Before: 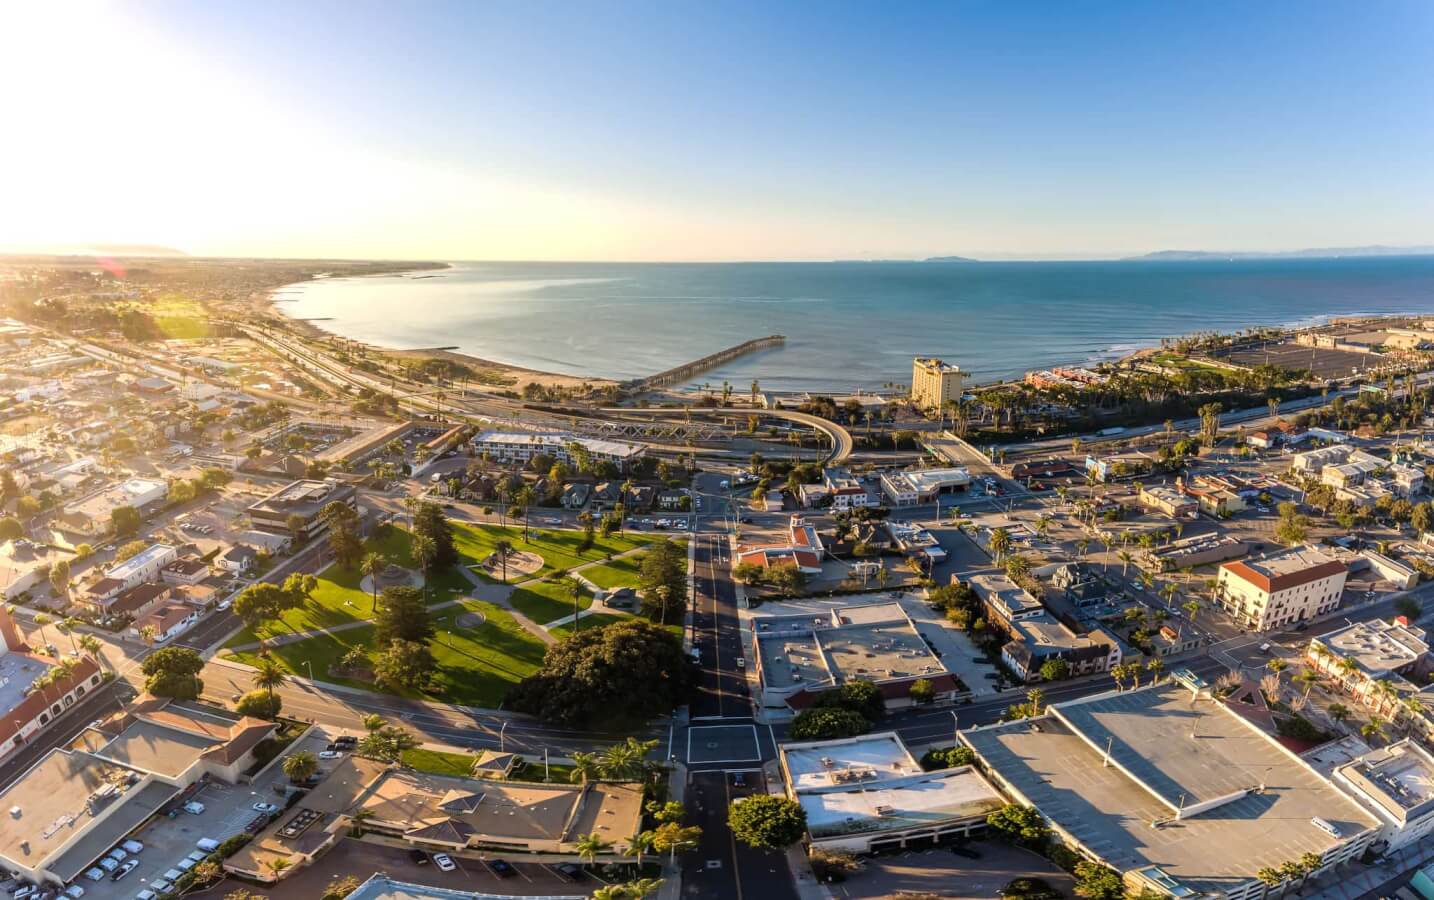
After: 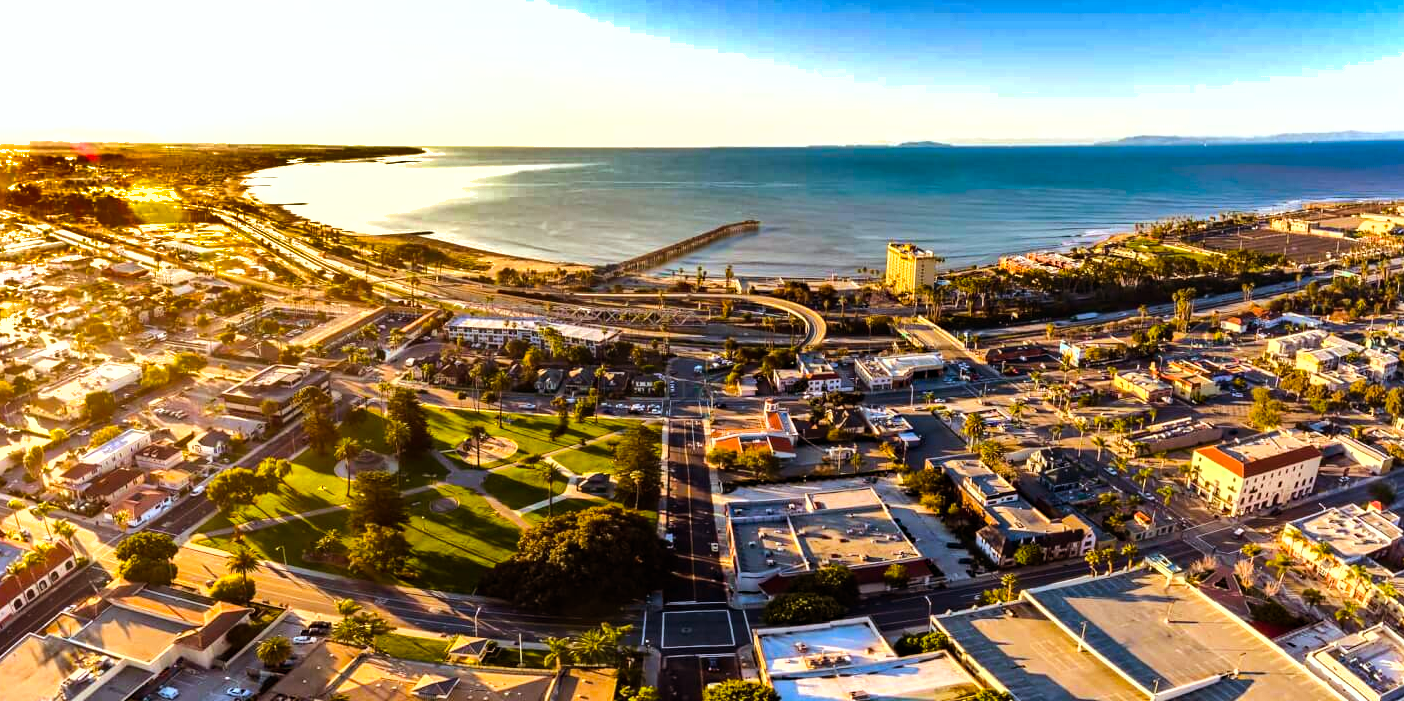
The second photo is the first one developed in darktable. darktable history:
color balance rgb: perceptual saturation grading › global saturation 25%, perceptual brilliance grading › mid-tones 10%, perceptual brilliance grading › shadows 15%, global vibrance 20%
tone equalizer: -8 EV -0.75 EV, -7 EV -0.7 EV, -6 EV -0.6 EV, -5 EV -0.4 EV, -3 EV 0.4 EV, -2 EV 0.6 EV, -1 EV 0.7 EV, +0 EV 0.75 EV, edges refinement/feathering 500, mask exposure compensation -1.57 EV, preserve details no
exposure: compensate highlight preservation false
haze removal: compatibility mode true, adaptive false
crop and rotate: left 1.814%, top 12.818%, right 0.25%, bottom 9.225%
rgb levels: mode RGB, independent channels, levels [[0, 0.5, 1], [0, 0.521, 1], [0, 0.536, 1]]
shadows and highlights: radius 108.52, shadows 40.68, highlights -72.88, low approximation 0.01, soften with gaussian
